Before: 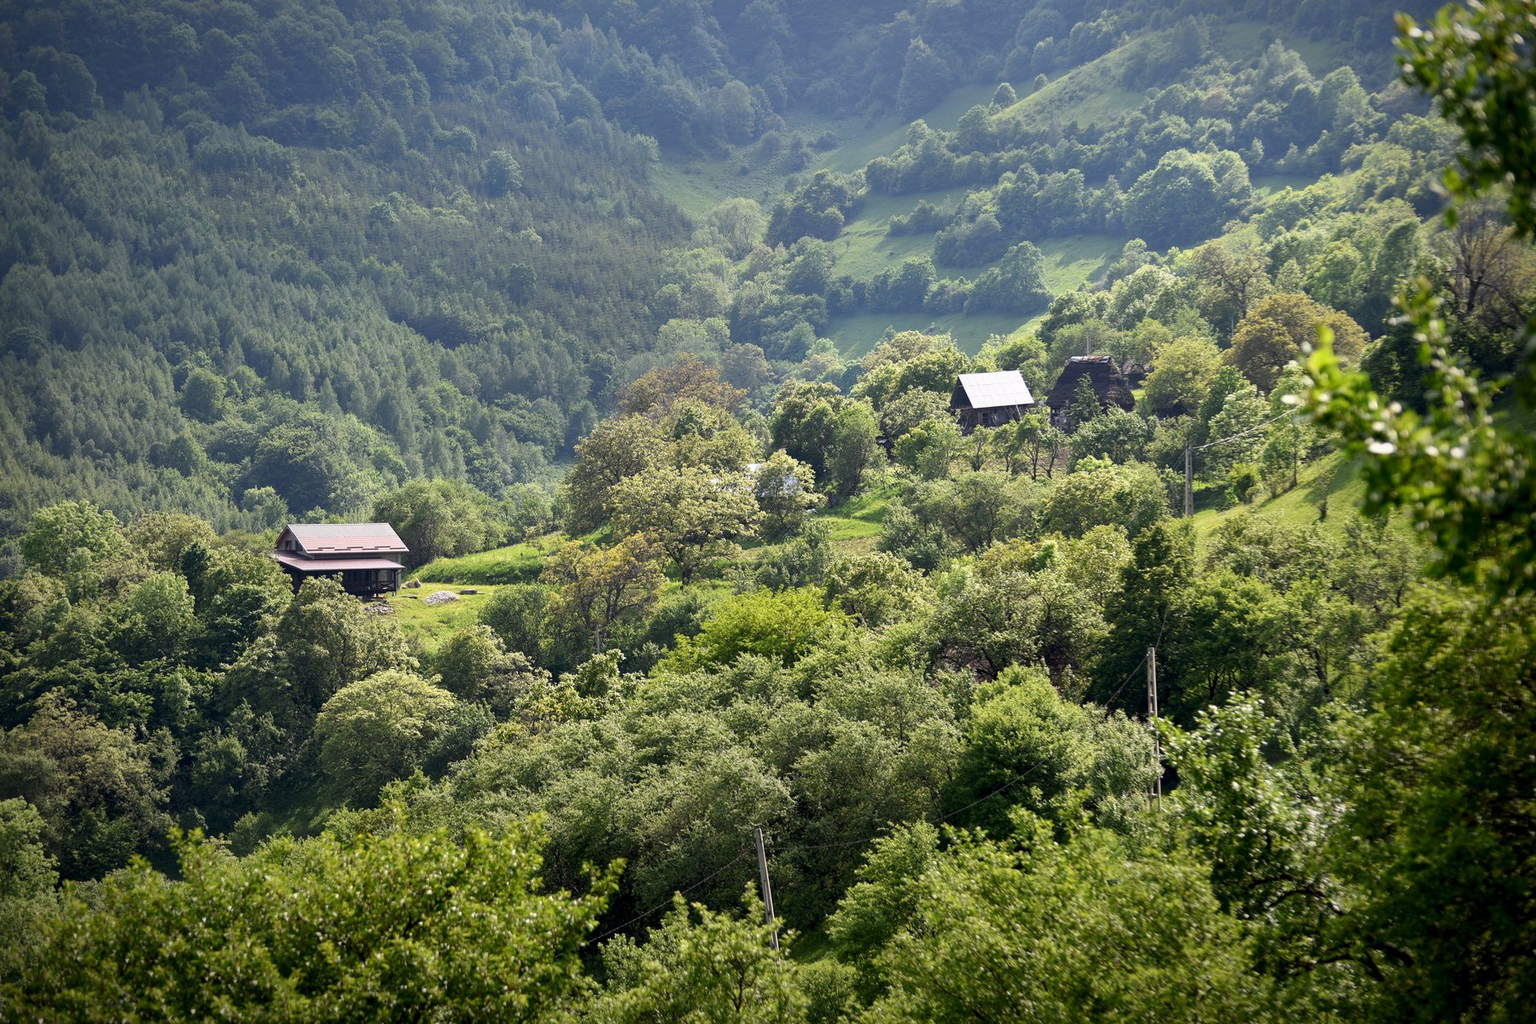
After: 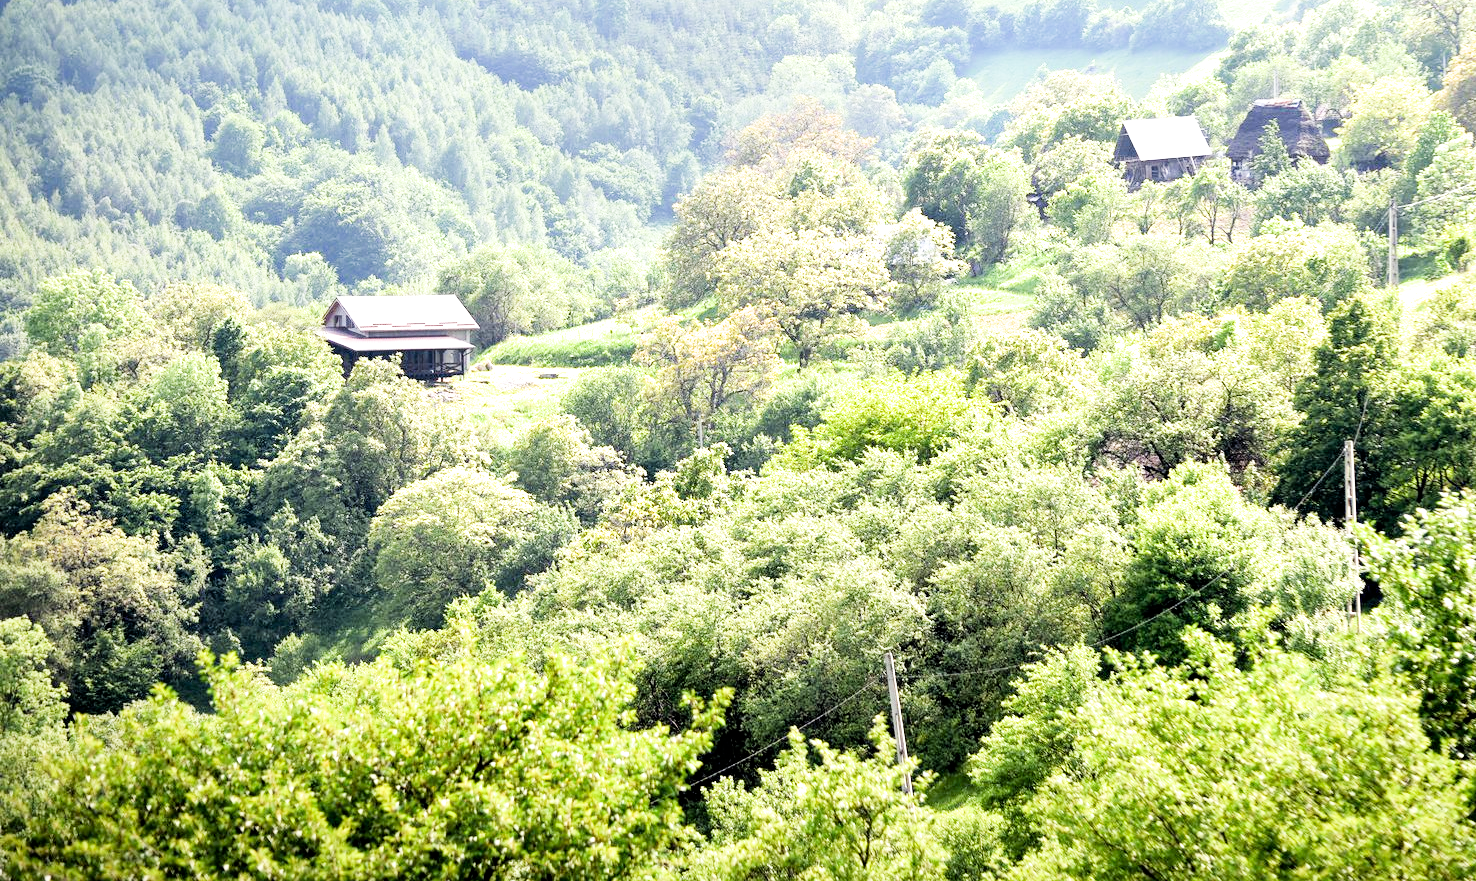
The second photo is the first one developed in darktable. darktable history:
crop: top 26.531%, right 17.959%
filmic rgb: black relative exposure -5 EV, hardness 2.88, contrast 1.2, highlights saturation mix -30%
exposure: black level correction 0.001, exposure 2.607 EV, compensate exposure bias true, compensate highlight preservation false
tone equalizer: -7 EV 0.18 EV, -6 EV 0.12 EV, -5 EV 0.08 EV, -4 EV 0.04 EV, -2 EV -0.02 EV, -1 EV -0.04 EV, +0 EV -0.06 EV, luminance estimator HSV value / RGB max
